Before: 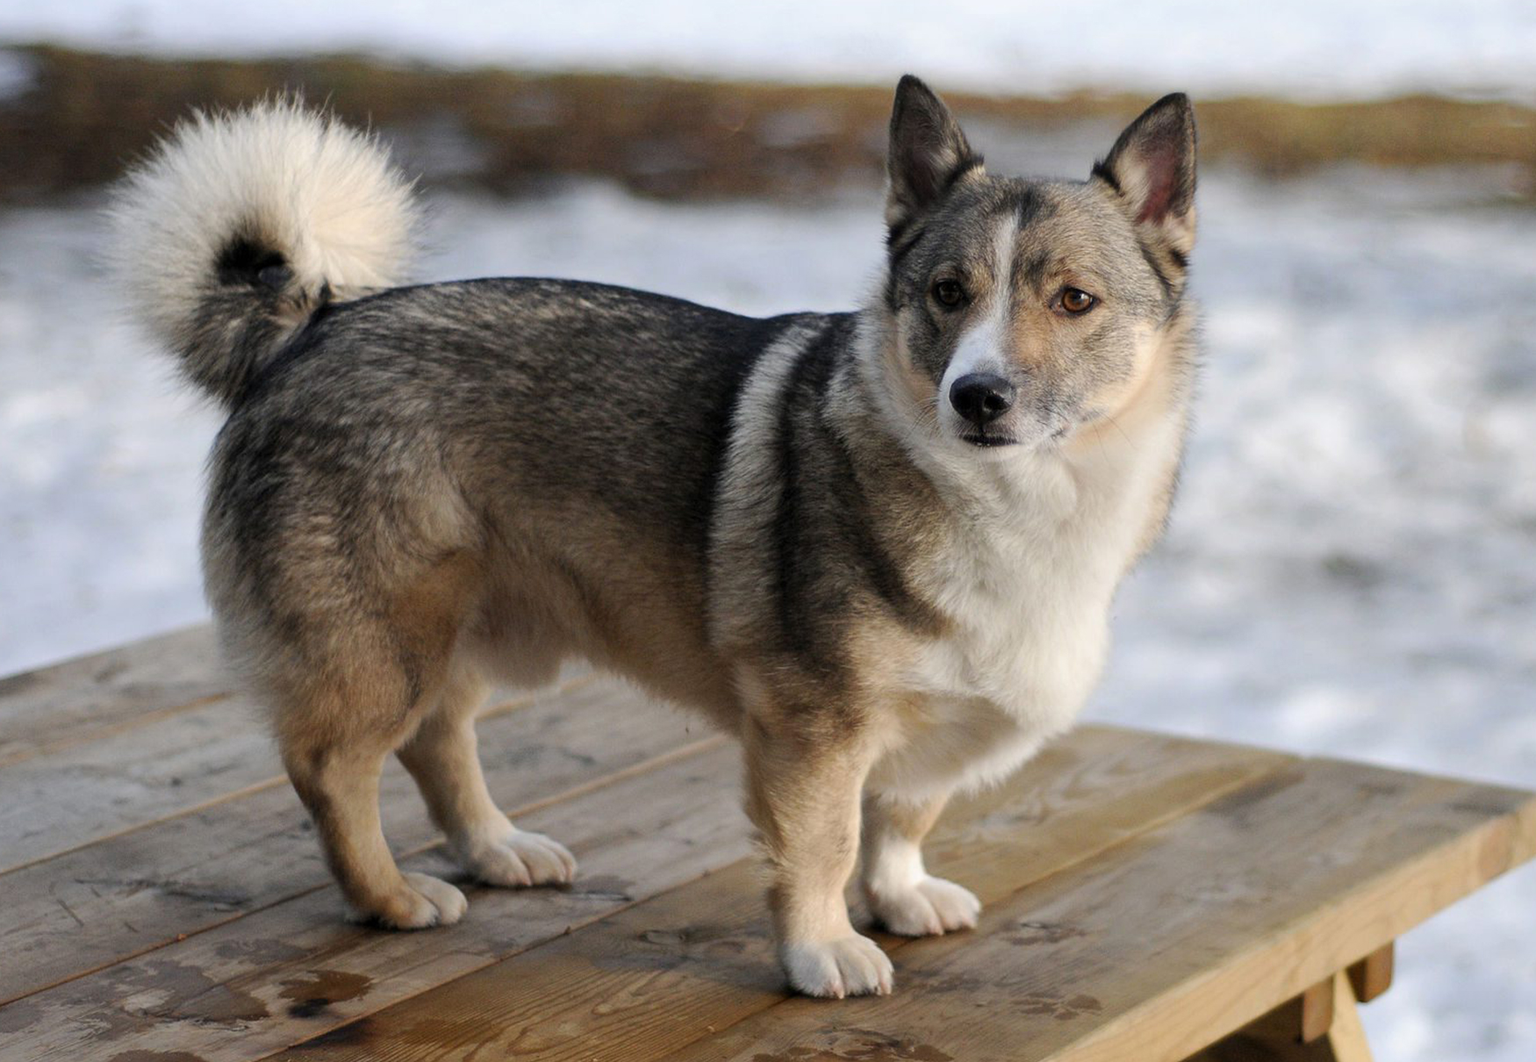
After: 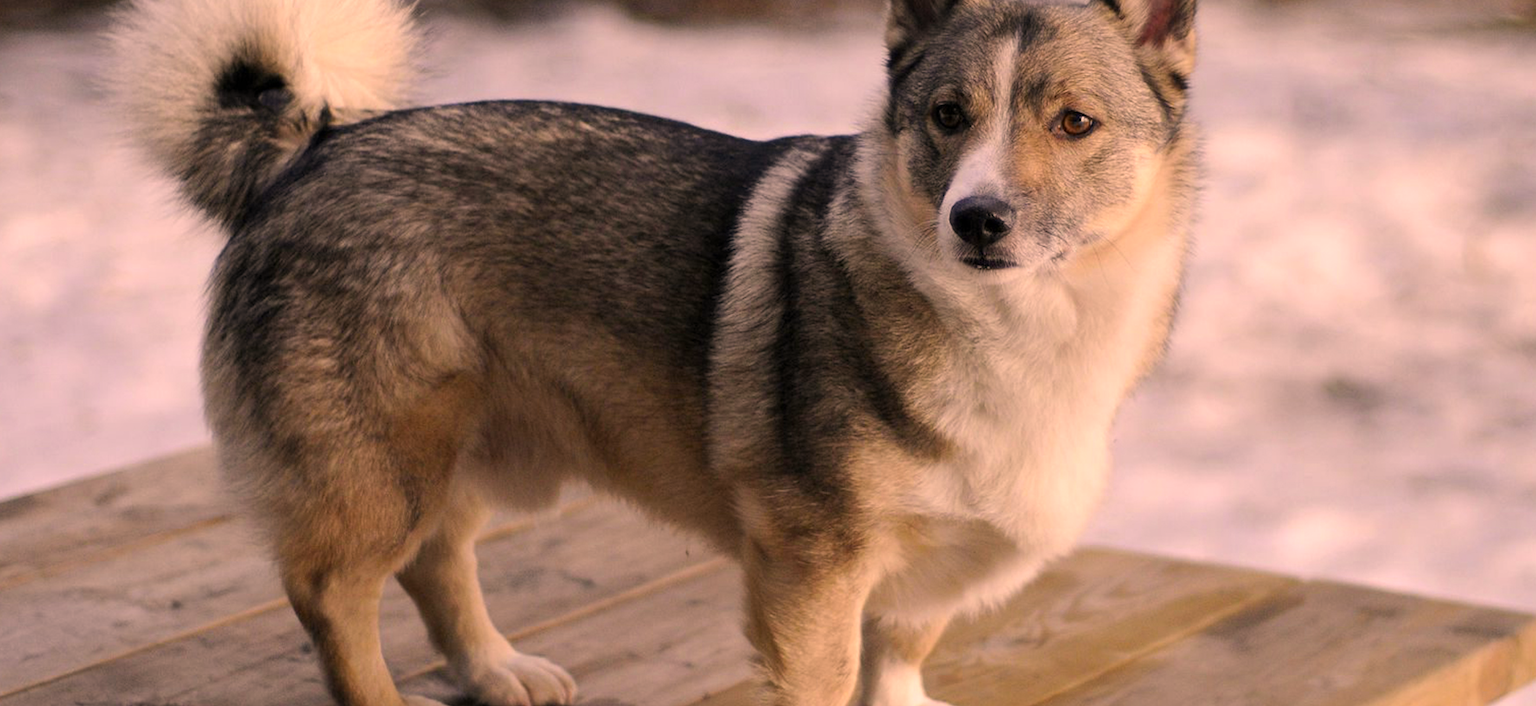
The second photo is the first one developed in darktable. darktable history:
color correction: highlights a* 21.16, highlights b* 19.61
crop: top 16.727%, bottom 16.727%
